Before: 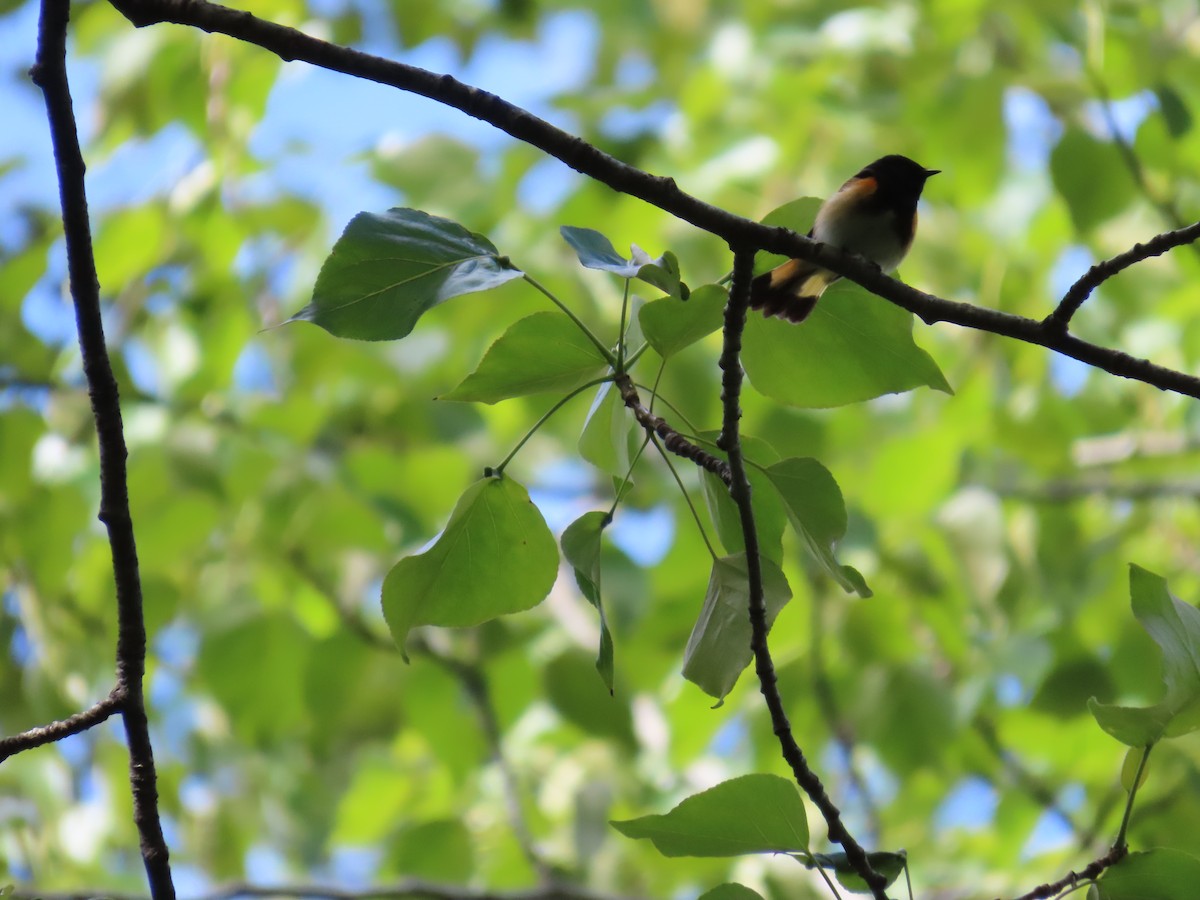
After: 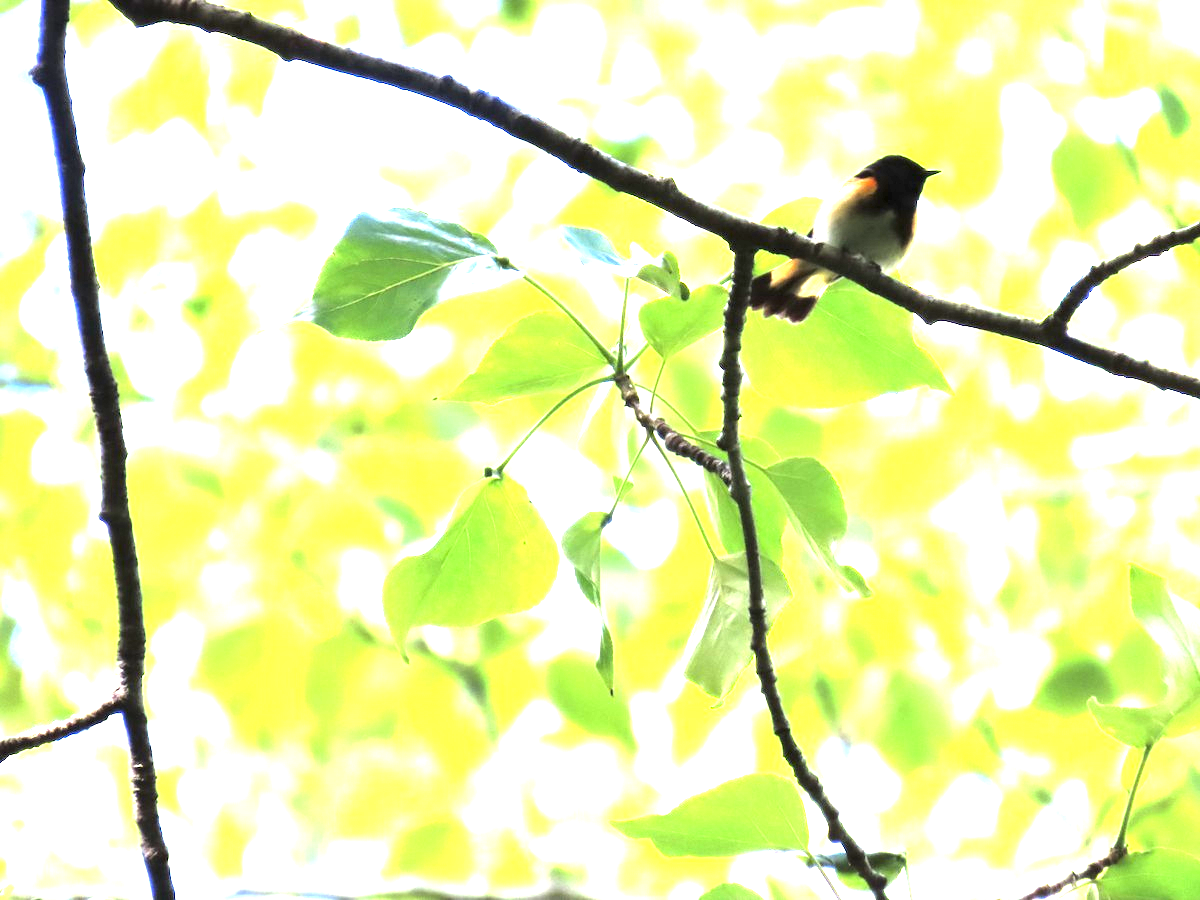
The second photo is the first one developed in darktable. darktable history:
tone equalizer: -8 EV -0.417 EV, -7 EV -0.389 EV, -6 EV -0.333 EV, -5 EV -0.222 EV, -3 EV 0.222 EV, -2 EV 0.333 EV, -1 EV 0.389 EV, +0 EV 0.417 EV, edges refinement/feathering 500, mask exposure compensation -1.25 EV, preserve details no
local contrast: highlights 100%, shadows 100%, detail 120%, midtone range 0.2
exposure: black level correction 0.001, exposure 2.607 EV, compensate exposure bias true, compensate highlight preservation false
